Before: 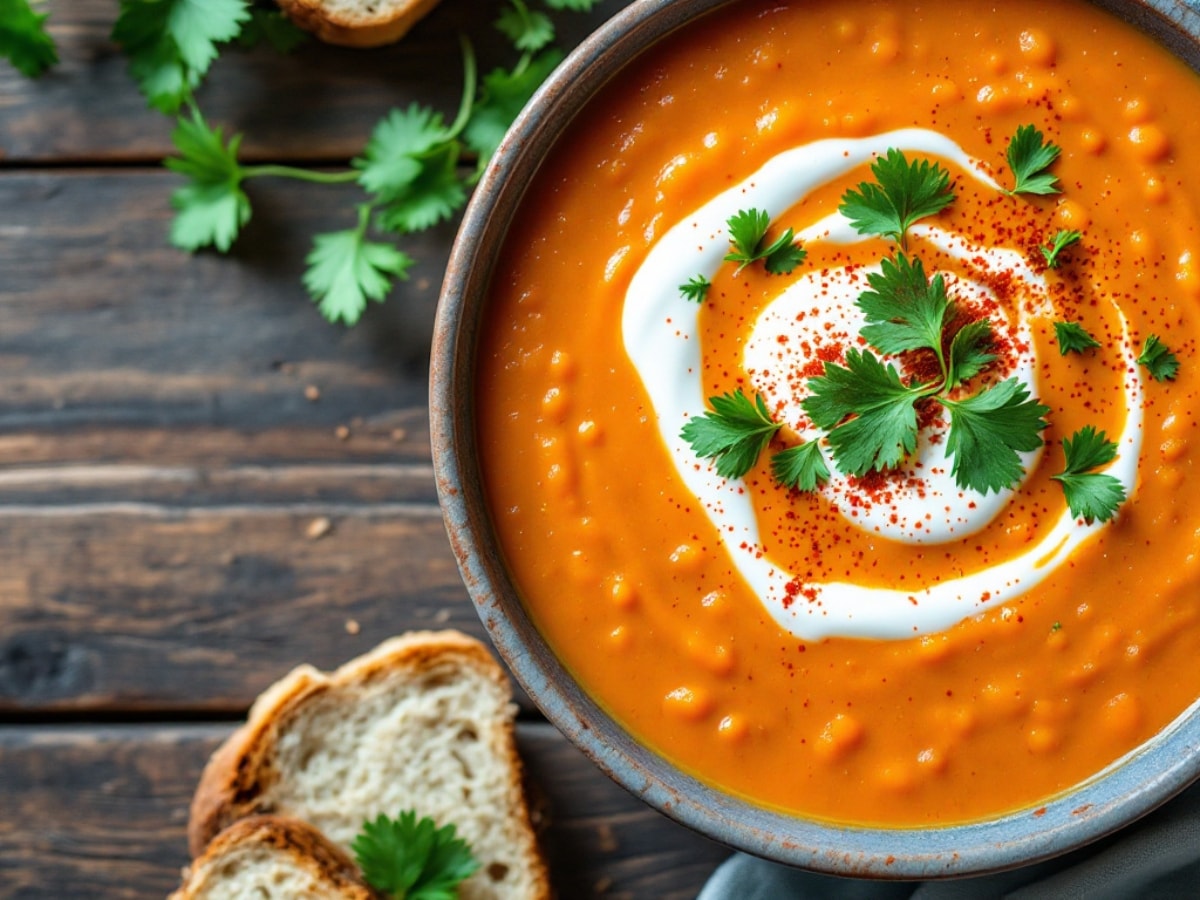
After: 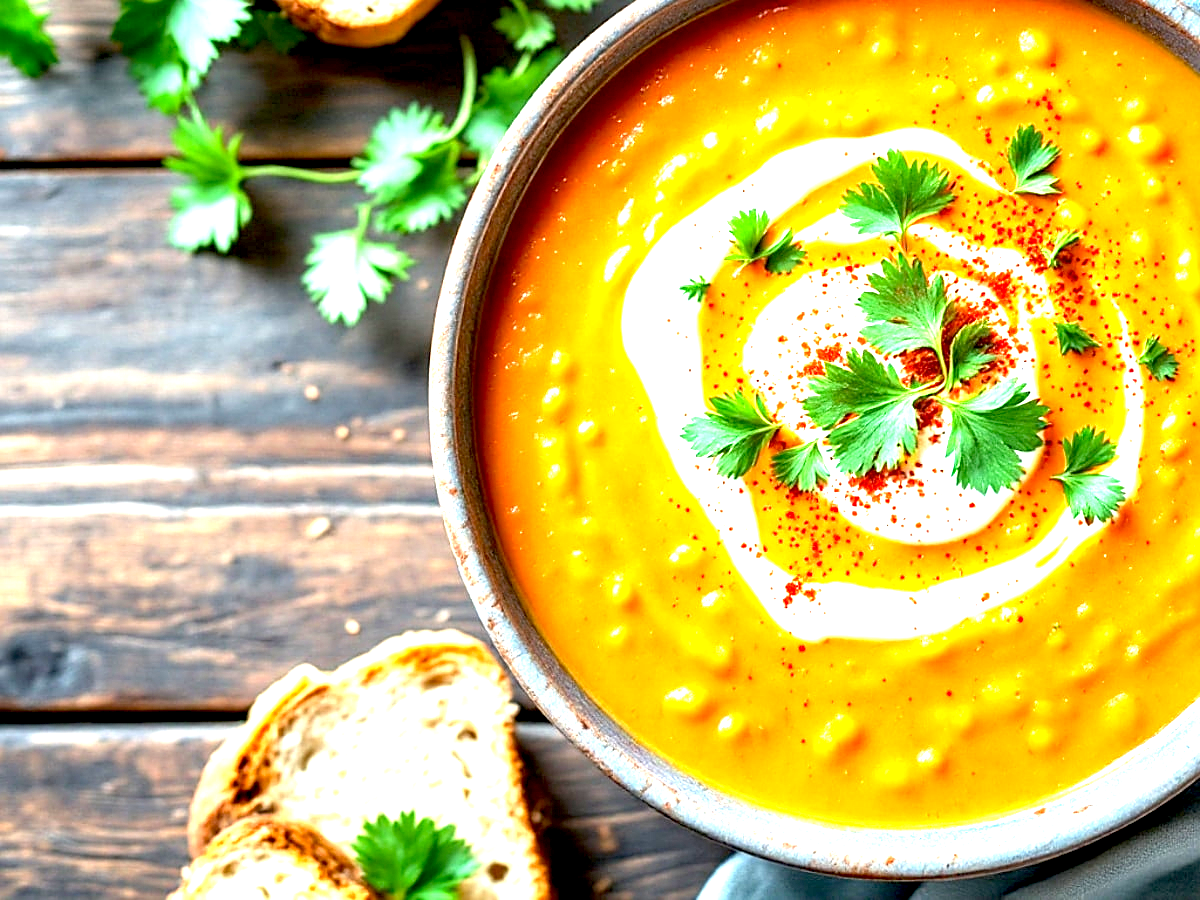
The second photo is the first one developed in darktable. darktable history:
sharpen: on, module defaults
exposure: black level correction 0.005, exposure 2.084 EV, compensate highlight preservation false
